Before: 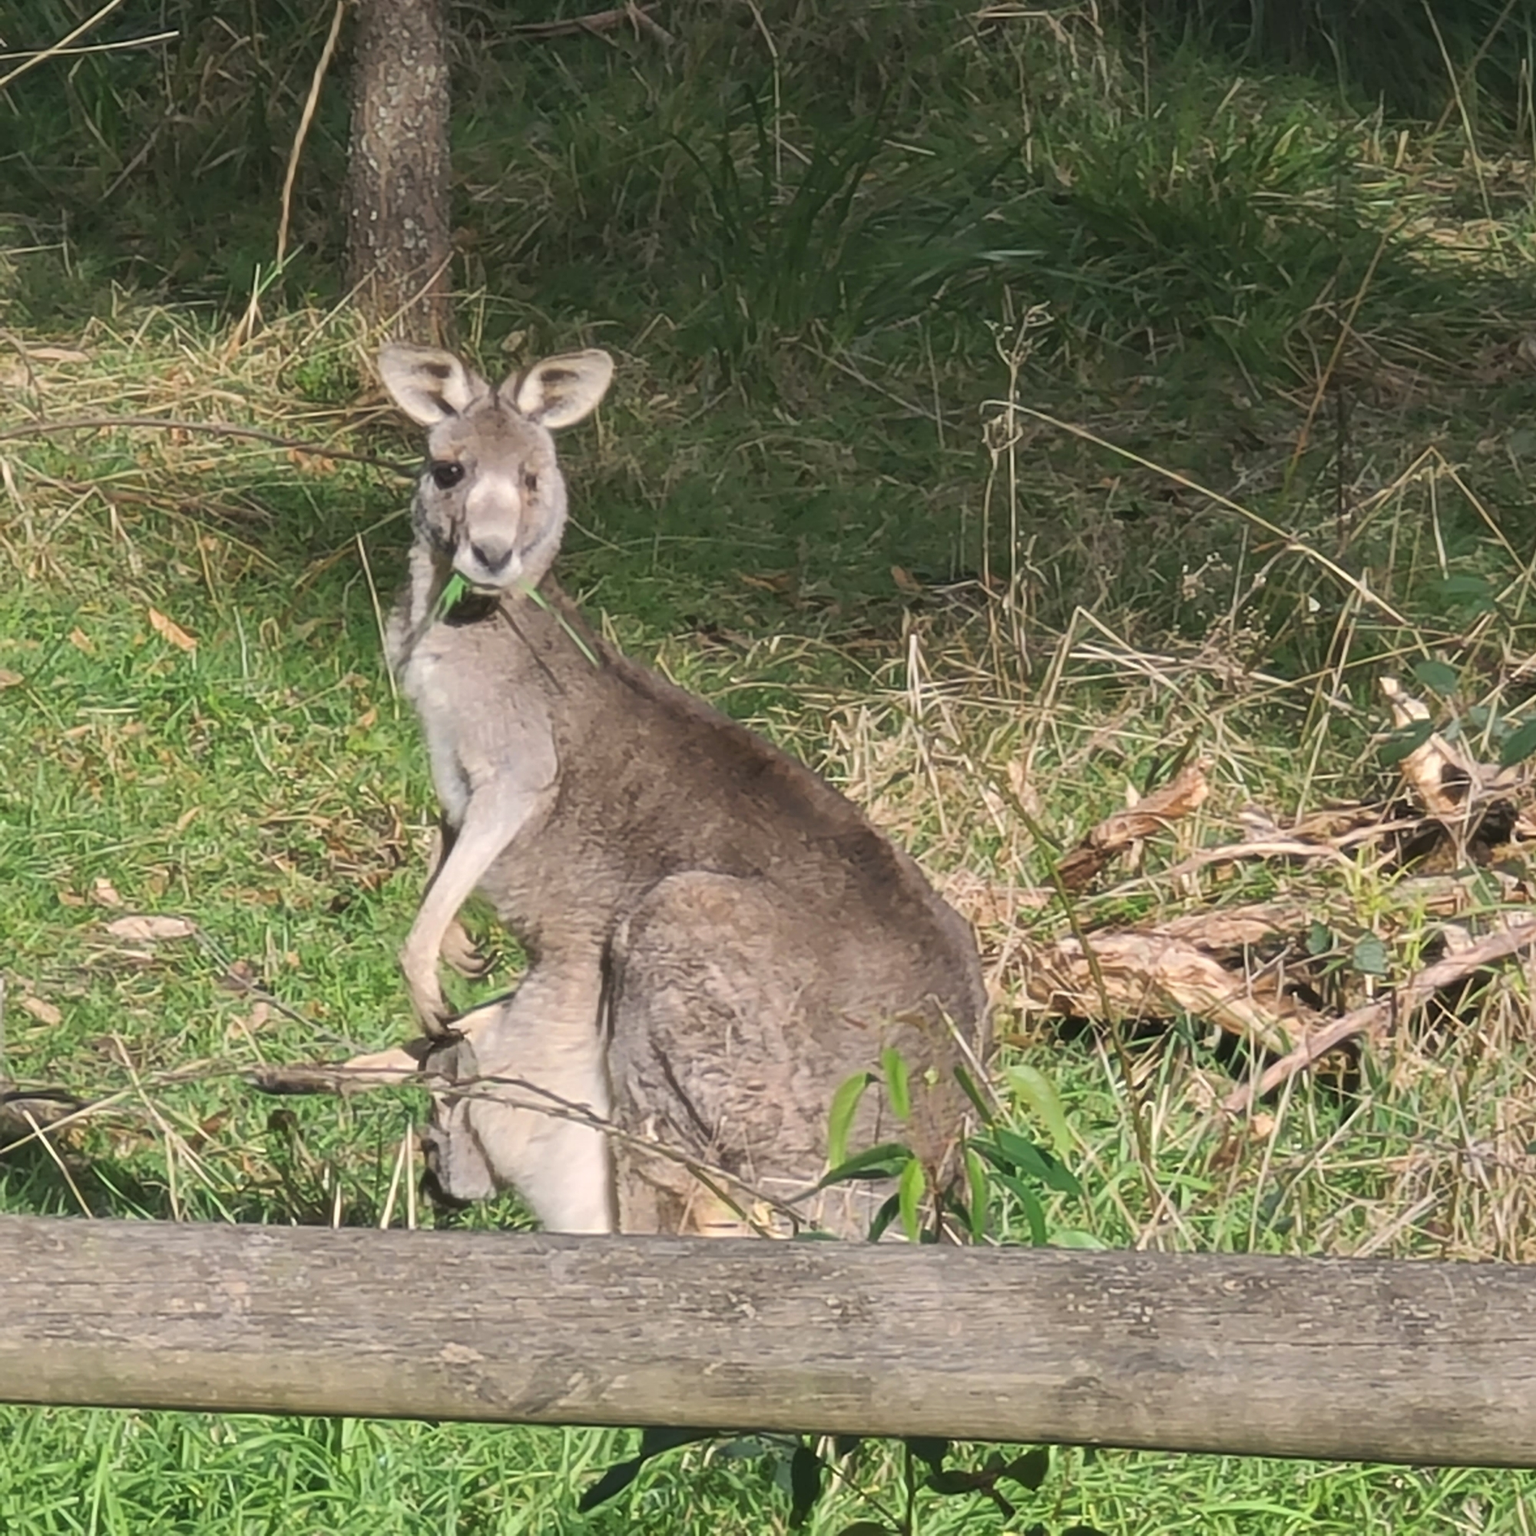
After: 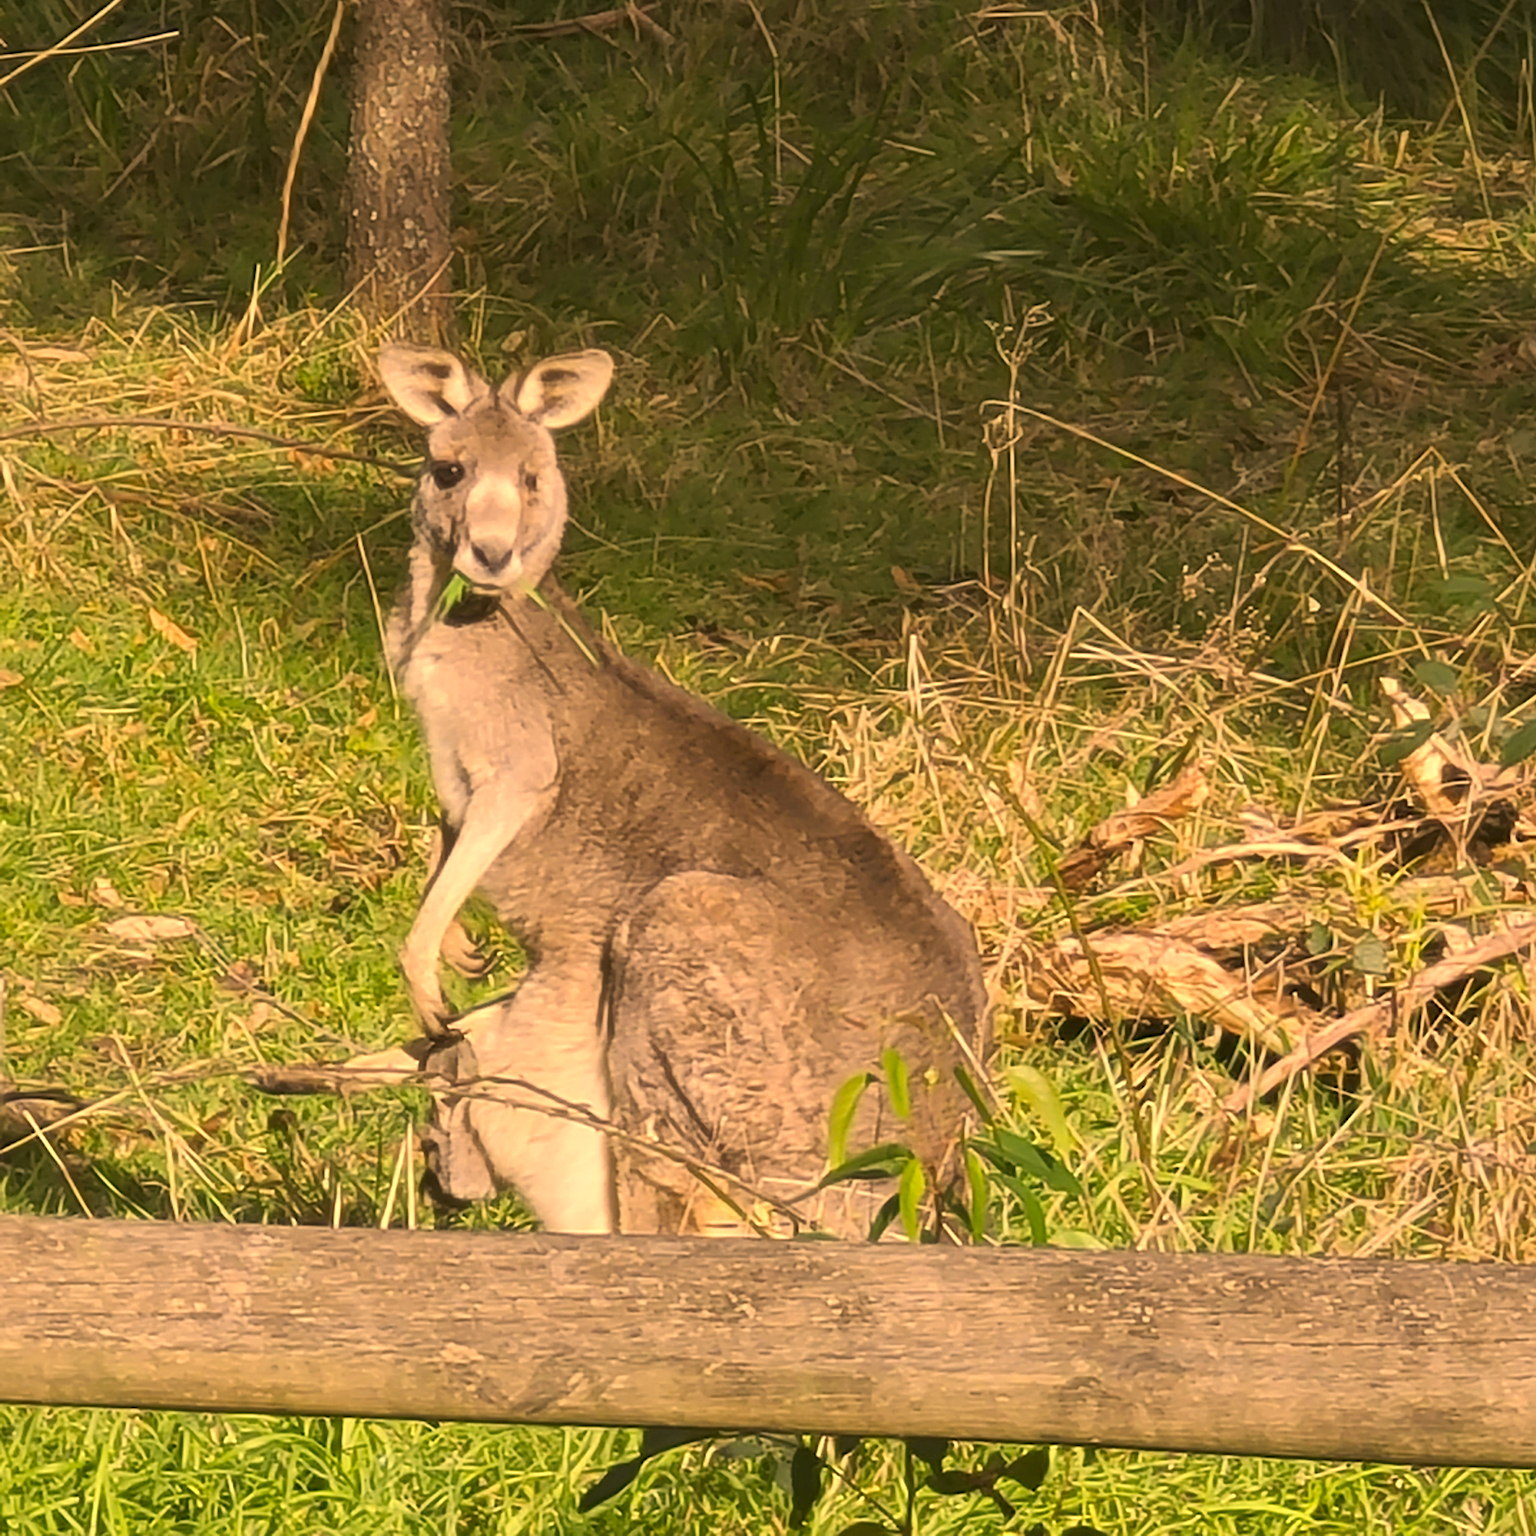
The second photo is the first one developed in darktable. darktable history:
color correction: highlights a* 17.94, highlights b* 35.39, shadows a* 1.48, shadows b* 6.42, saturation 1.01
sharpen: amount 0.2
exposure: exposure 0.2 EV, compensate highlight preservation false
